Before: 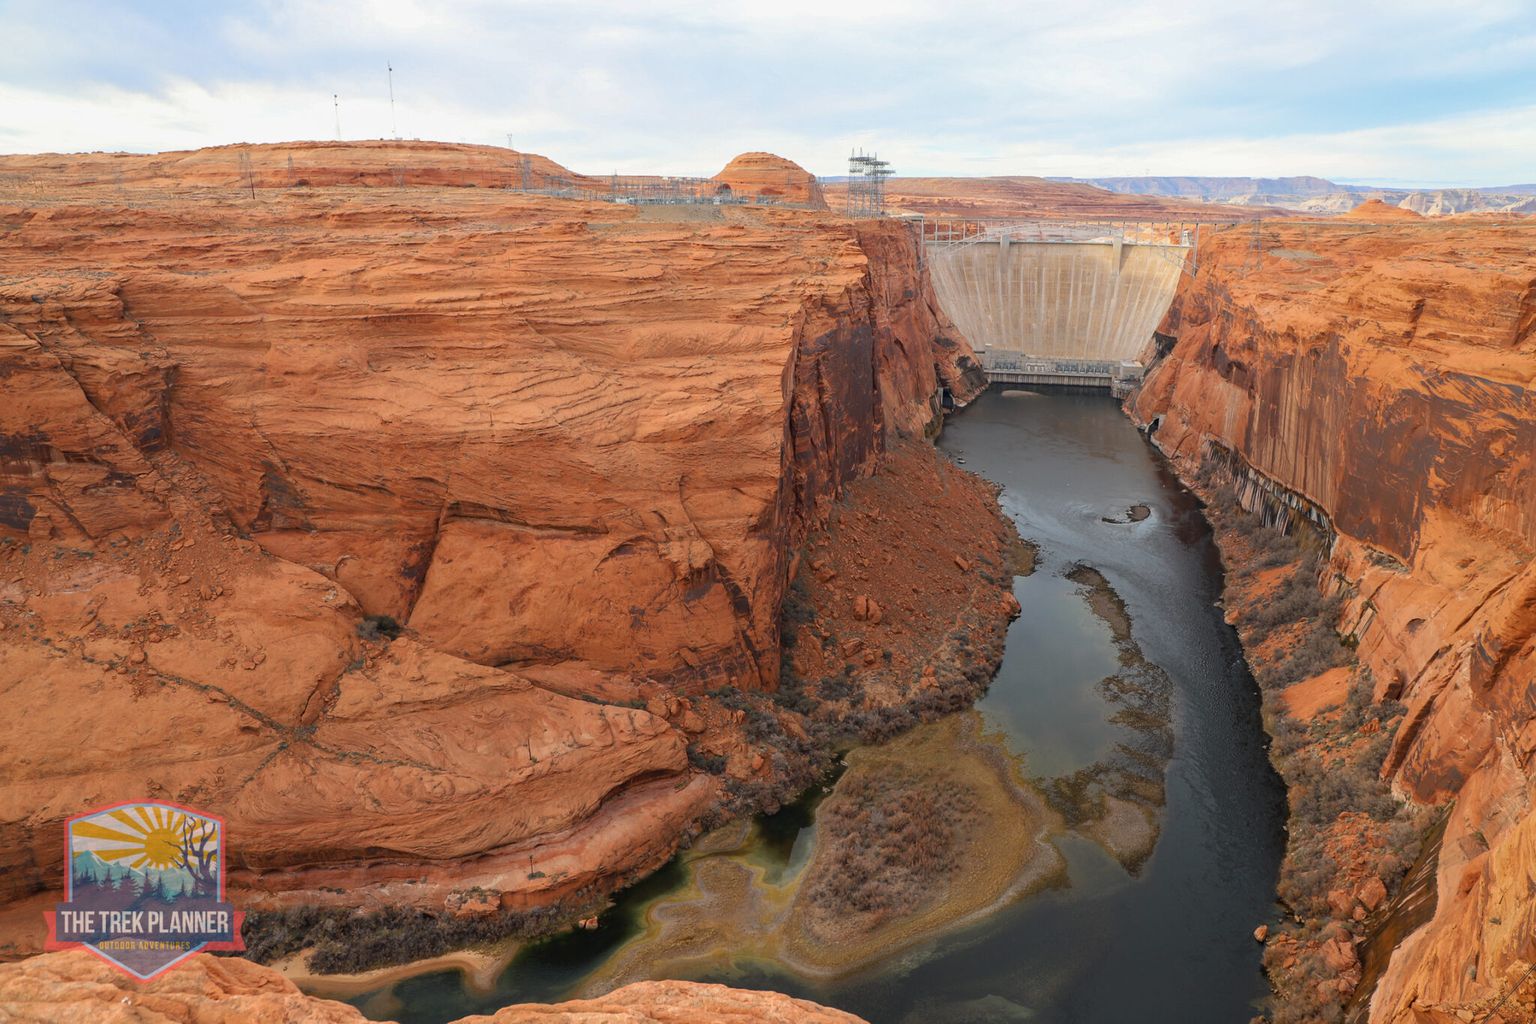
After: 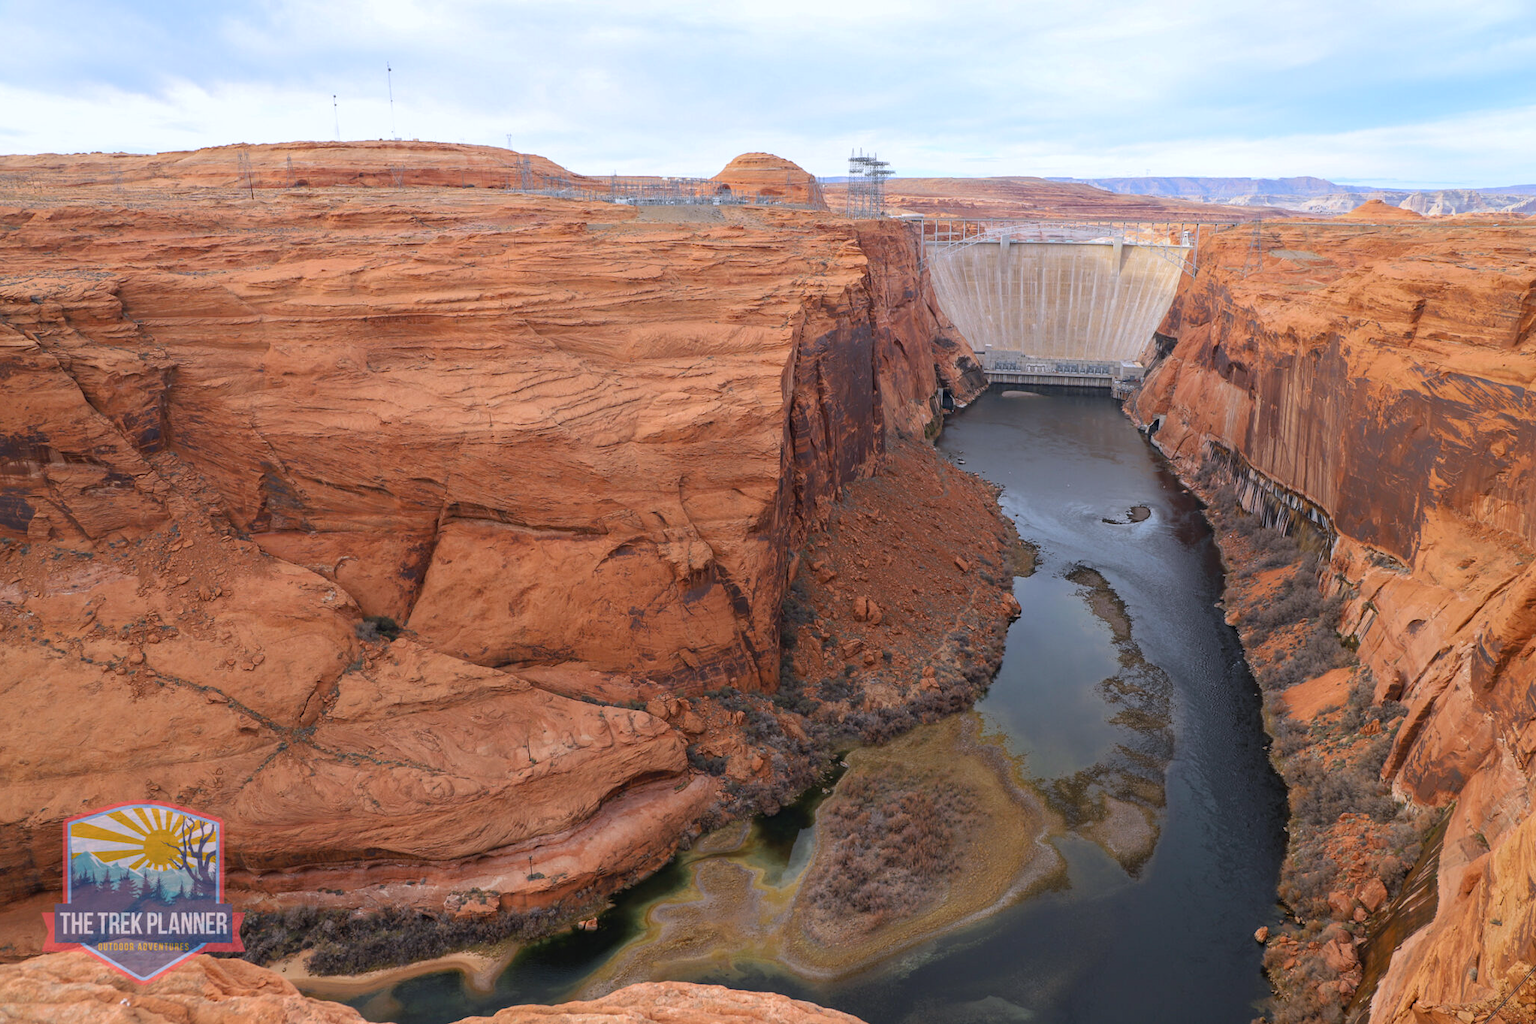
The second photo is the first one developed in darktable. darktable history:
white balance: red 0.967, blue 1.119, emerald 0.756
crop and rotate: left 0.126%
exposure: exposure 0.078 EV, compensate highlight preservation false
